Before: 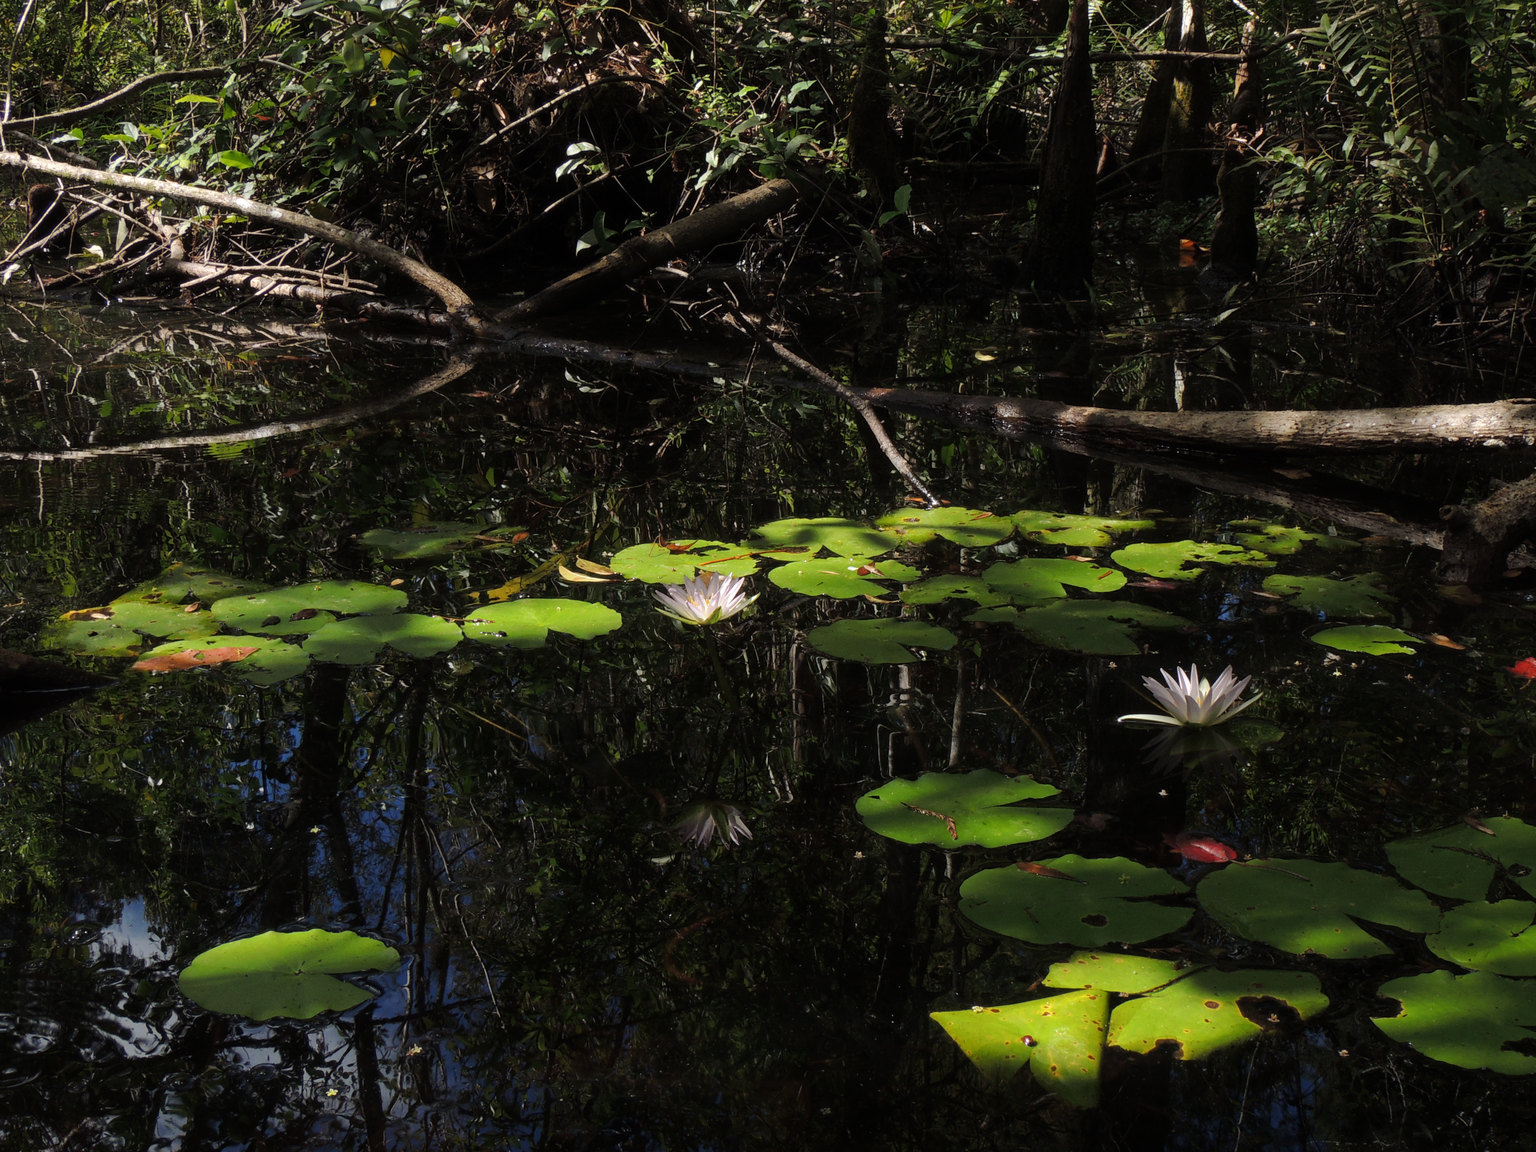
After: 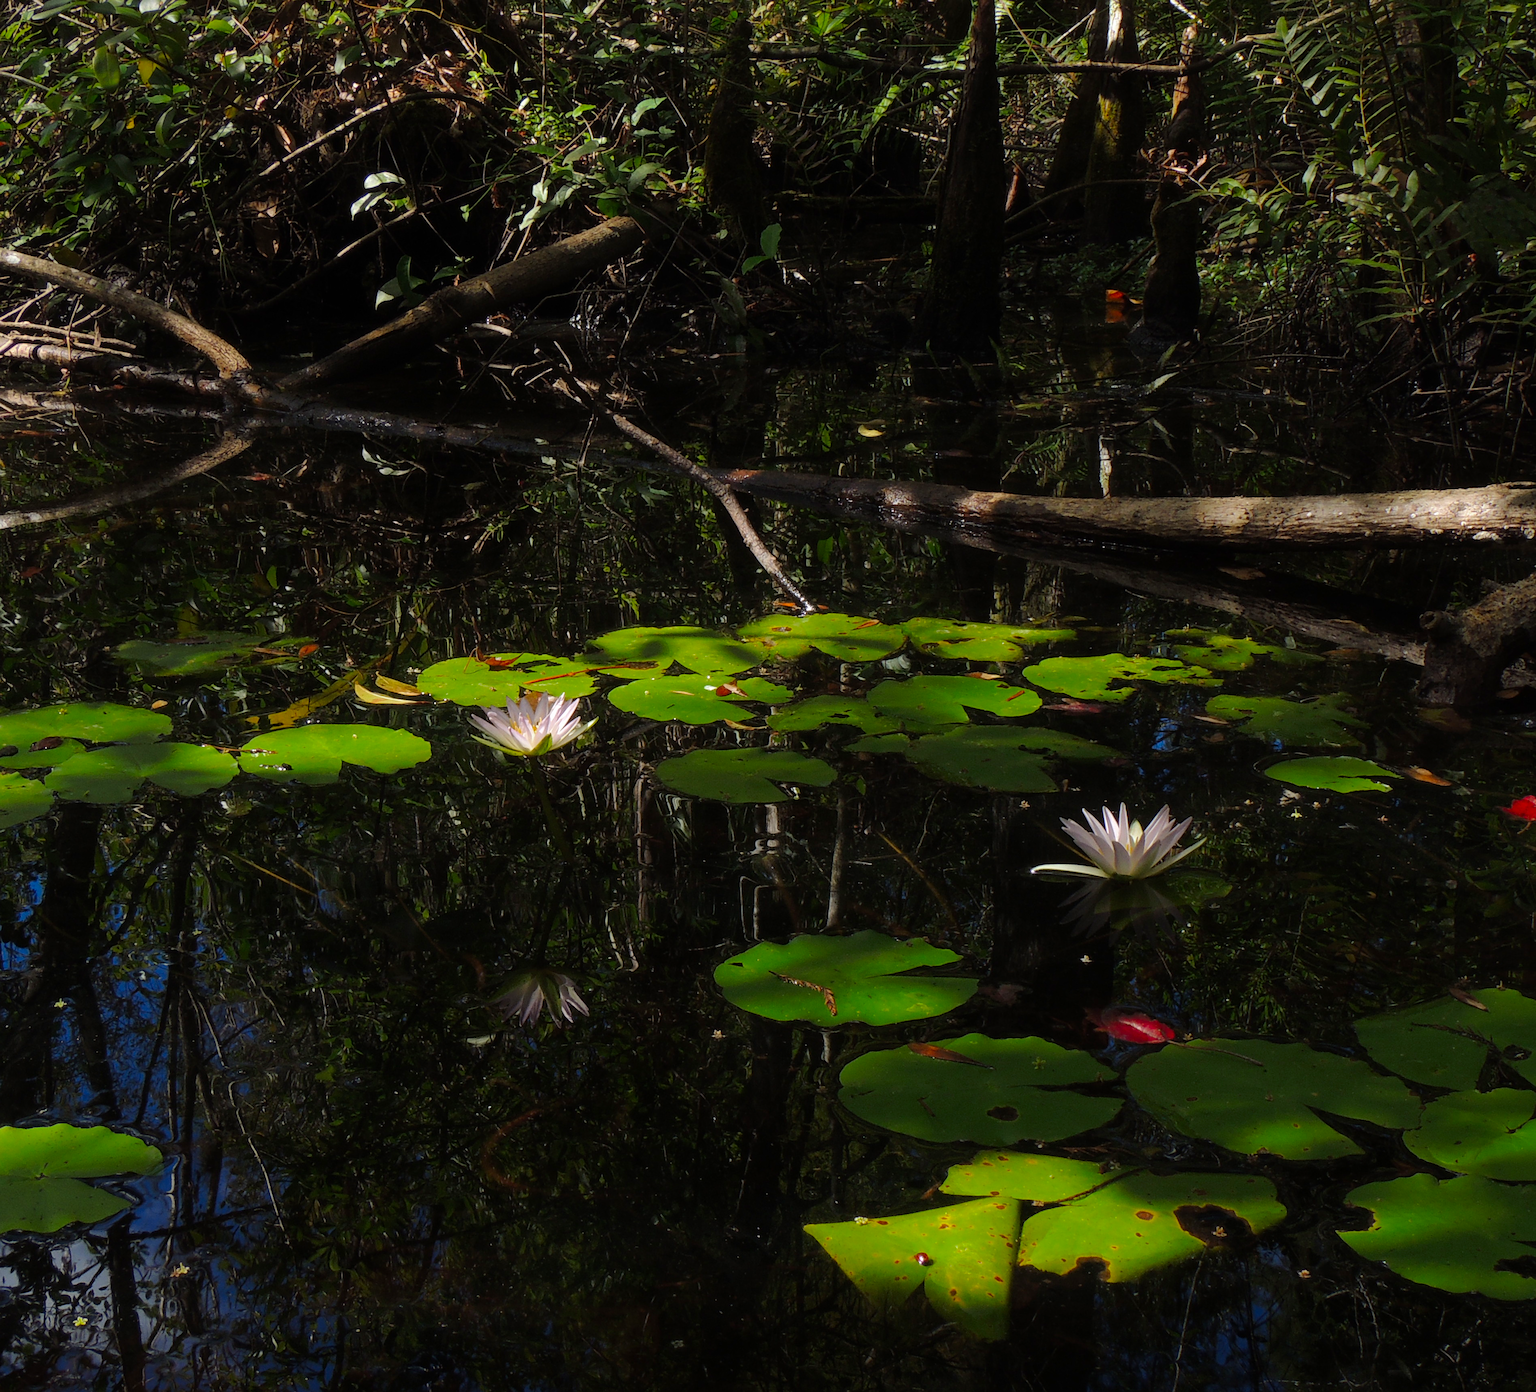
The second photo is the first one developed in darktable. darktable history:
color zones: curves: ch0 [(0, 0.425) (0.143, 0.422) (0.286, 0.42) (0.429, 0.419) (0.571, 0.419) (0.714, 0.42) (0.857, 0.422) (1, 0.425)]; ch1 [(0, 0.666) (0.143, 0.669) (0.286, 0.671) (0.429, 0.67) (0.571, 0.67) (0.714, 0.67) (0.857, 0.67) (1, 0.666)]
crop: left 17.305%, bottom 0.037%
sharpen: amount 0.214
